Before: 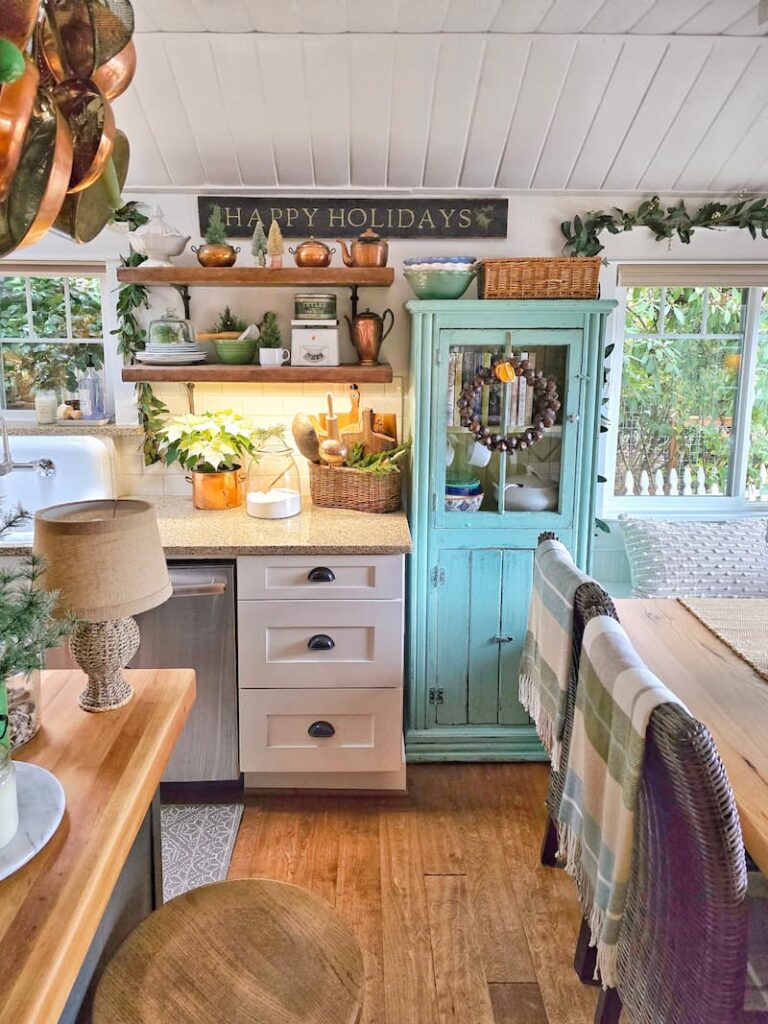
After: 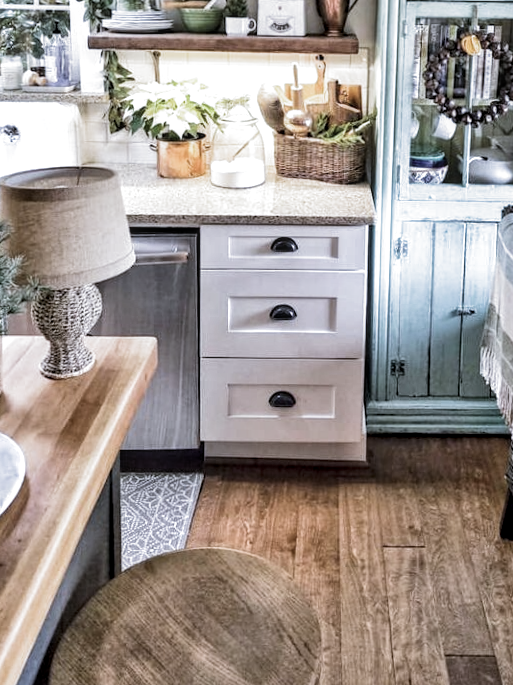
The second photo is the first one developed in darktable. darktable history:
white balance: red 0.948, green 1.02, blue 1.176
filmic rgb: black relative exposure -8.2 EV, white relative exposure 2.2 EV, threshold 3 EV, hardness 7.11, latitude 75%, contrast 1.325, highlights saturation mix -2%, shadows ↔ highlights balance 30%, preserve chrominance RGB euclidean norm, color science v5 (2021), contrast in shadows safe, contrast in highlights safe, enable highlight reconstruction true
local contrast: on, module defaults
contrast brightness saturation: contrast 0.1, saturation -0.36
crop and rotate: angle -0.82°, left 3.85%, top 31.828%, right 27.992%
